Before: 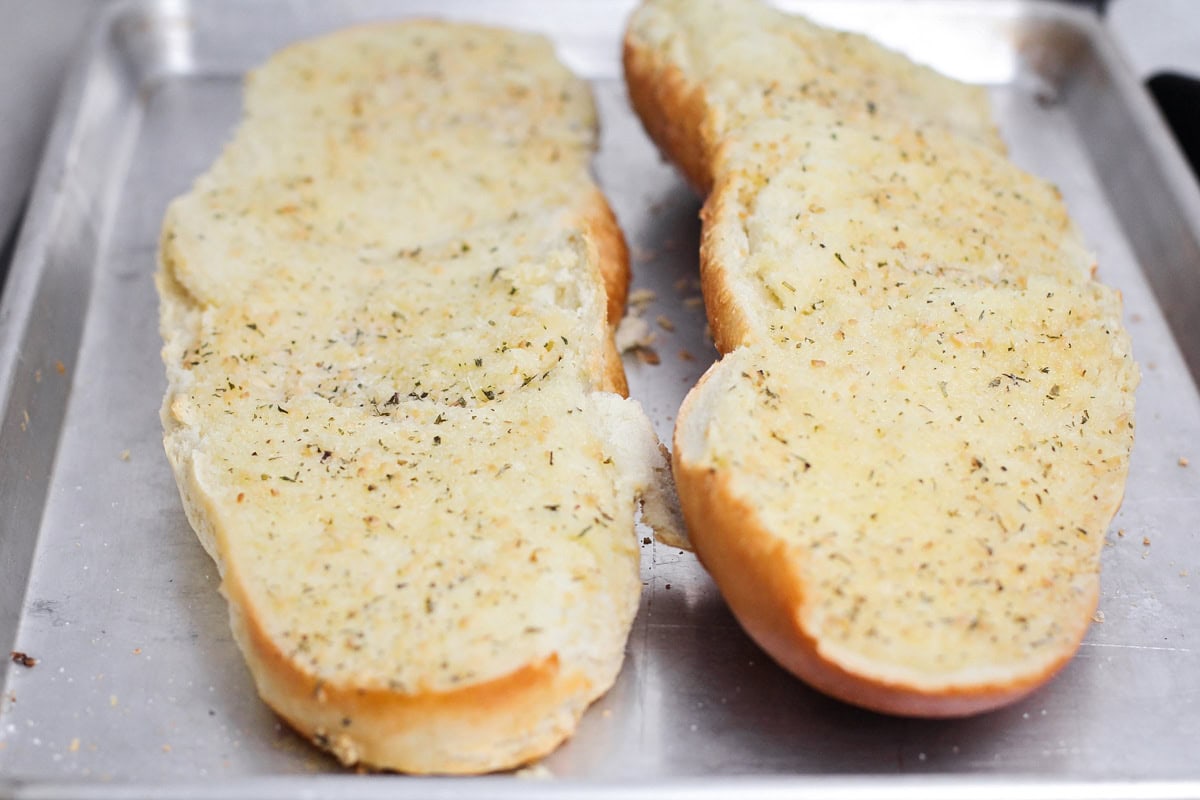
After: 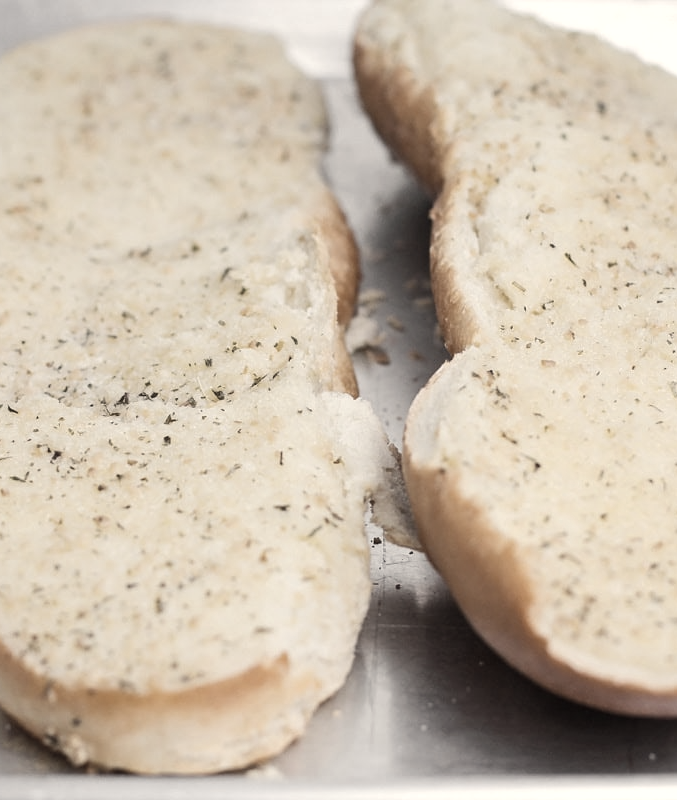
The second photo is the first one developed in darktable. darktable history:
crop and rotate: left 22.515%, right 21.049%
color correction: highlights b* 0.016, saturation 0.346
color calibration: output R [1.063, -0.012, -0.003, 0], output G [0, 1.022, 0.021, 0], output B [-0.079, 0.047, 1, 0], x 0.331, y 0.344, temperature 5628.1 K
